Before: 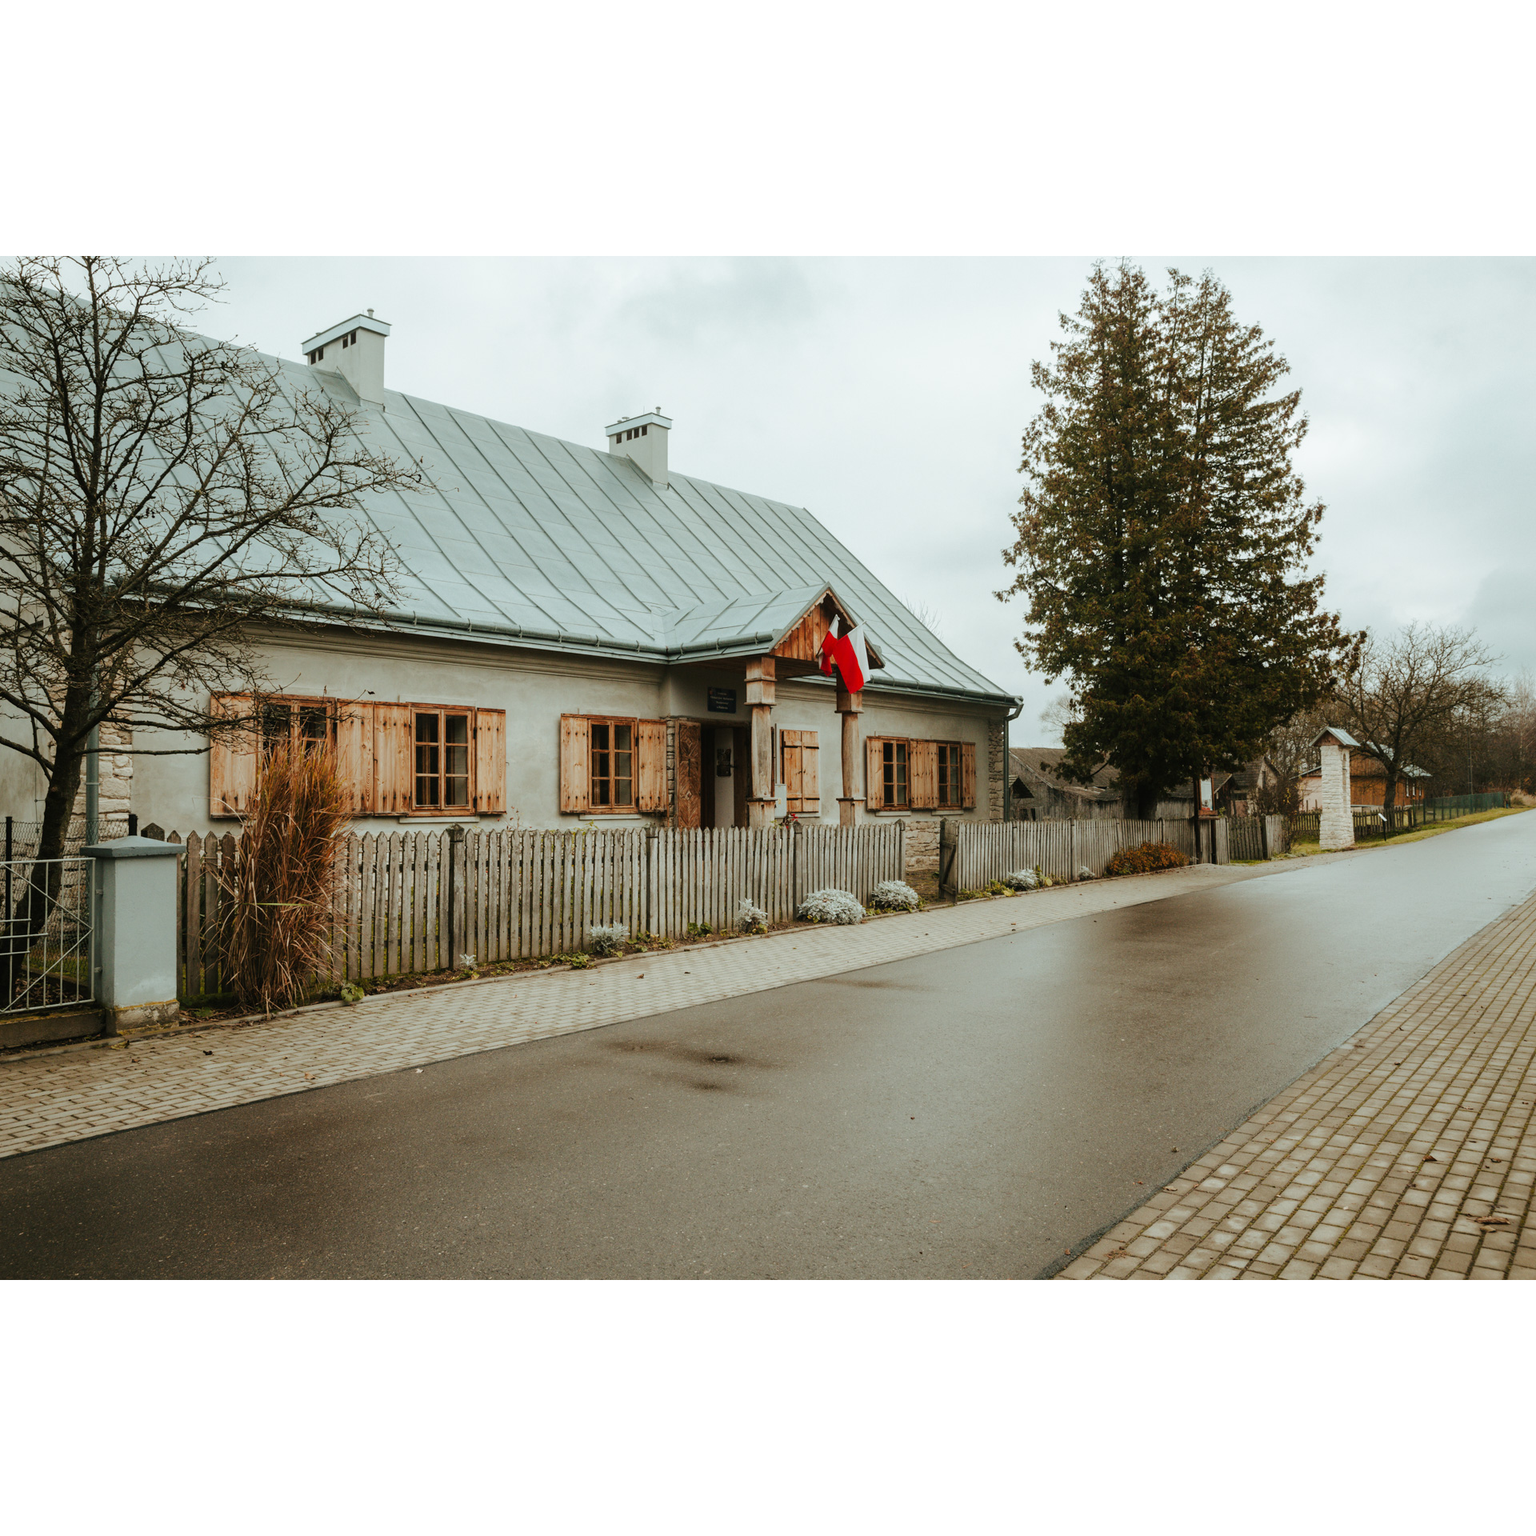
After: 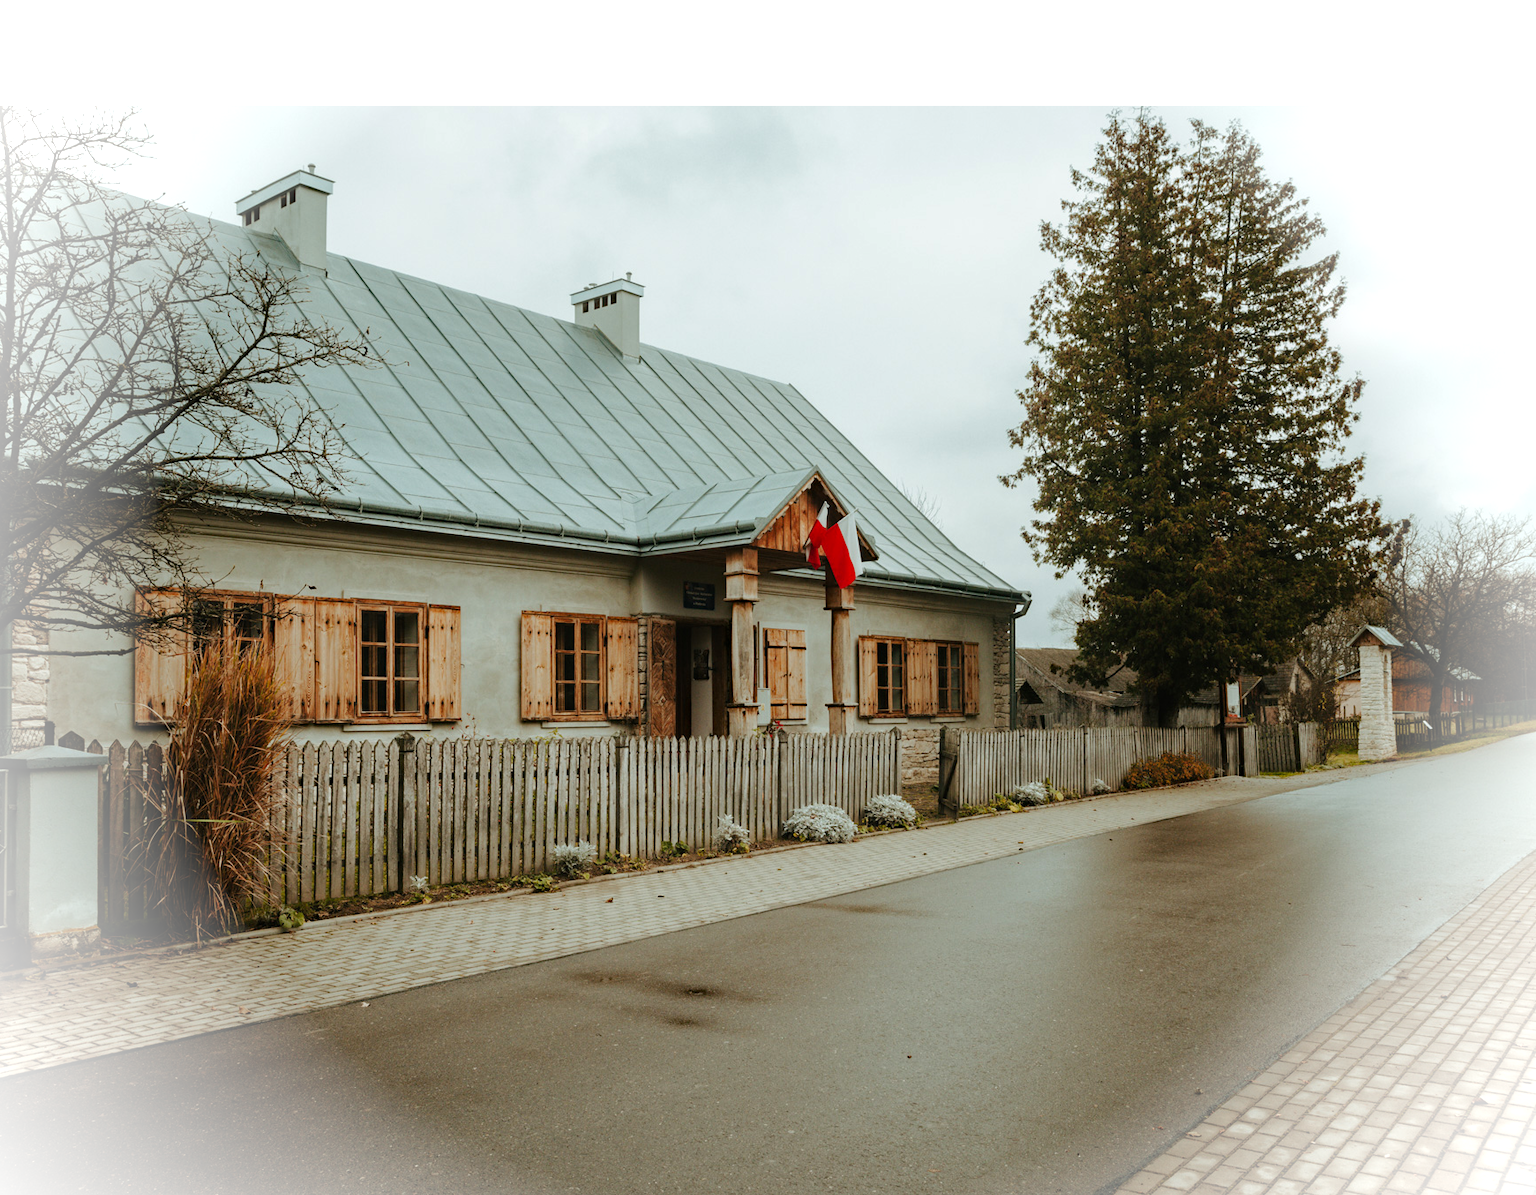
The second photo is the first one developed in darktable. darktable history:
crop: left 5.739%, top 10.425%, right 3.581%, bottom 18.975%
vignetting: brightness 0.989, saturation -0.49
haze removal: compatibility mode true, adaptive false
